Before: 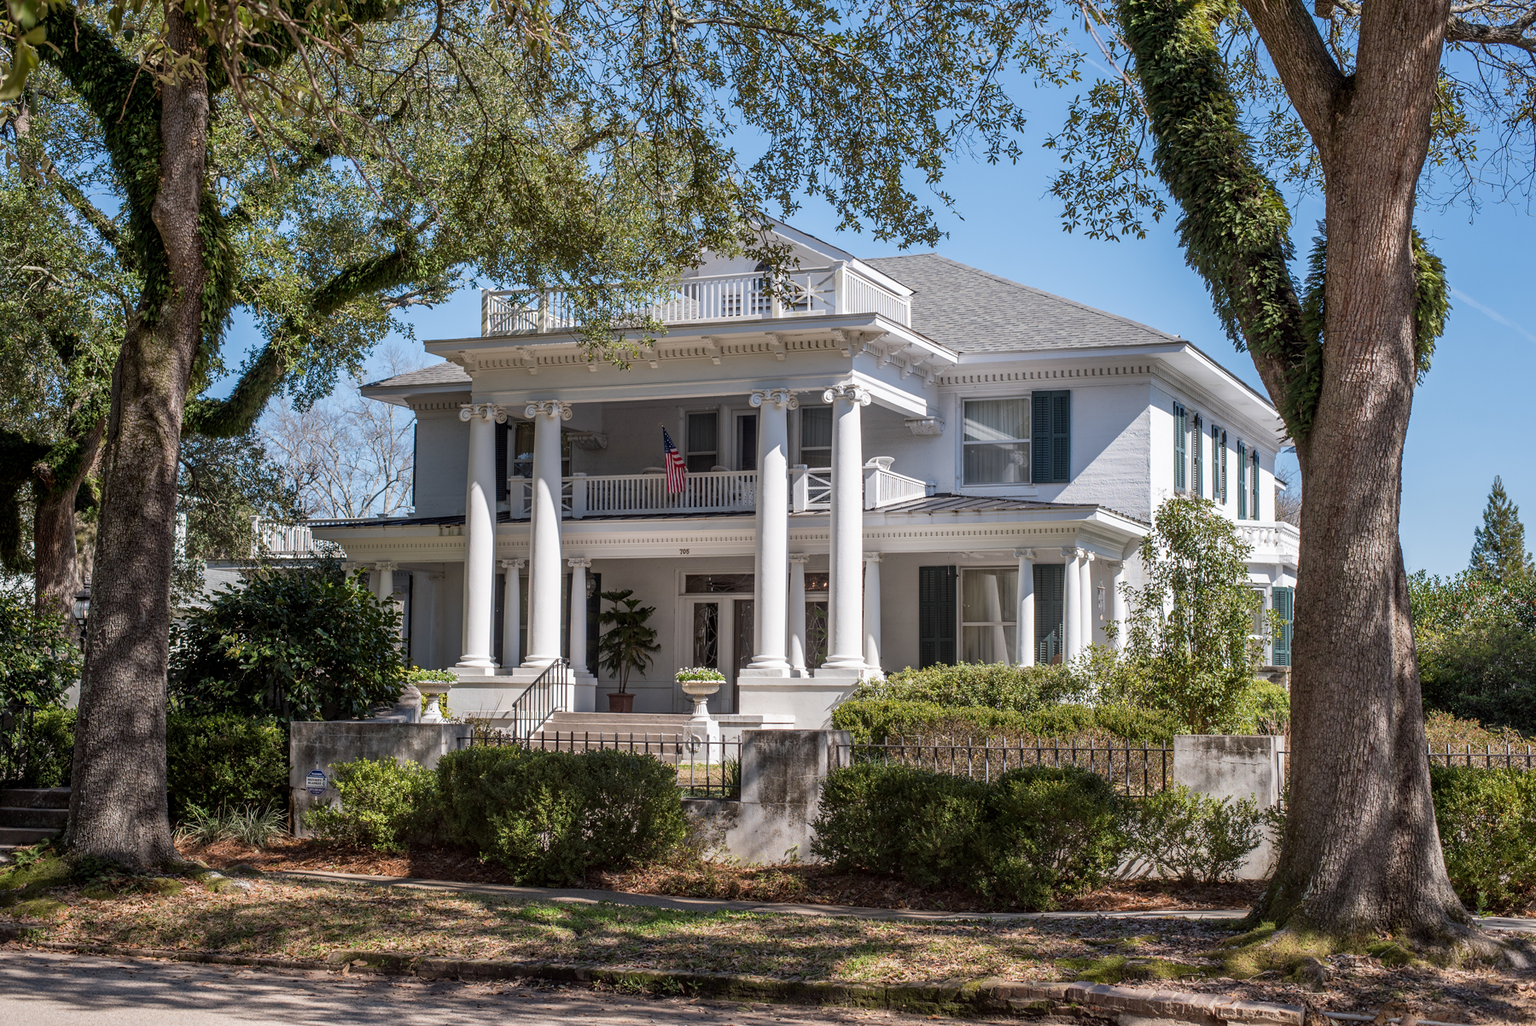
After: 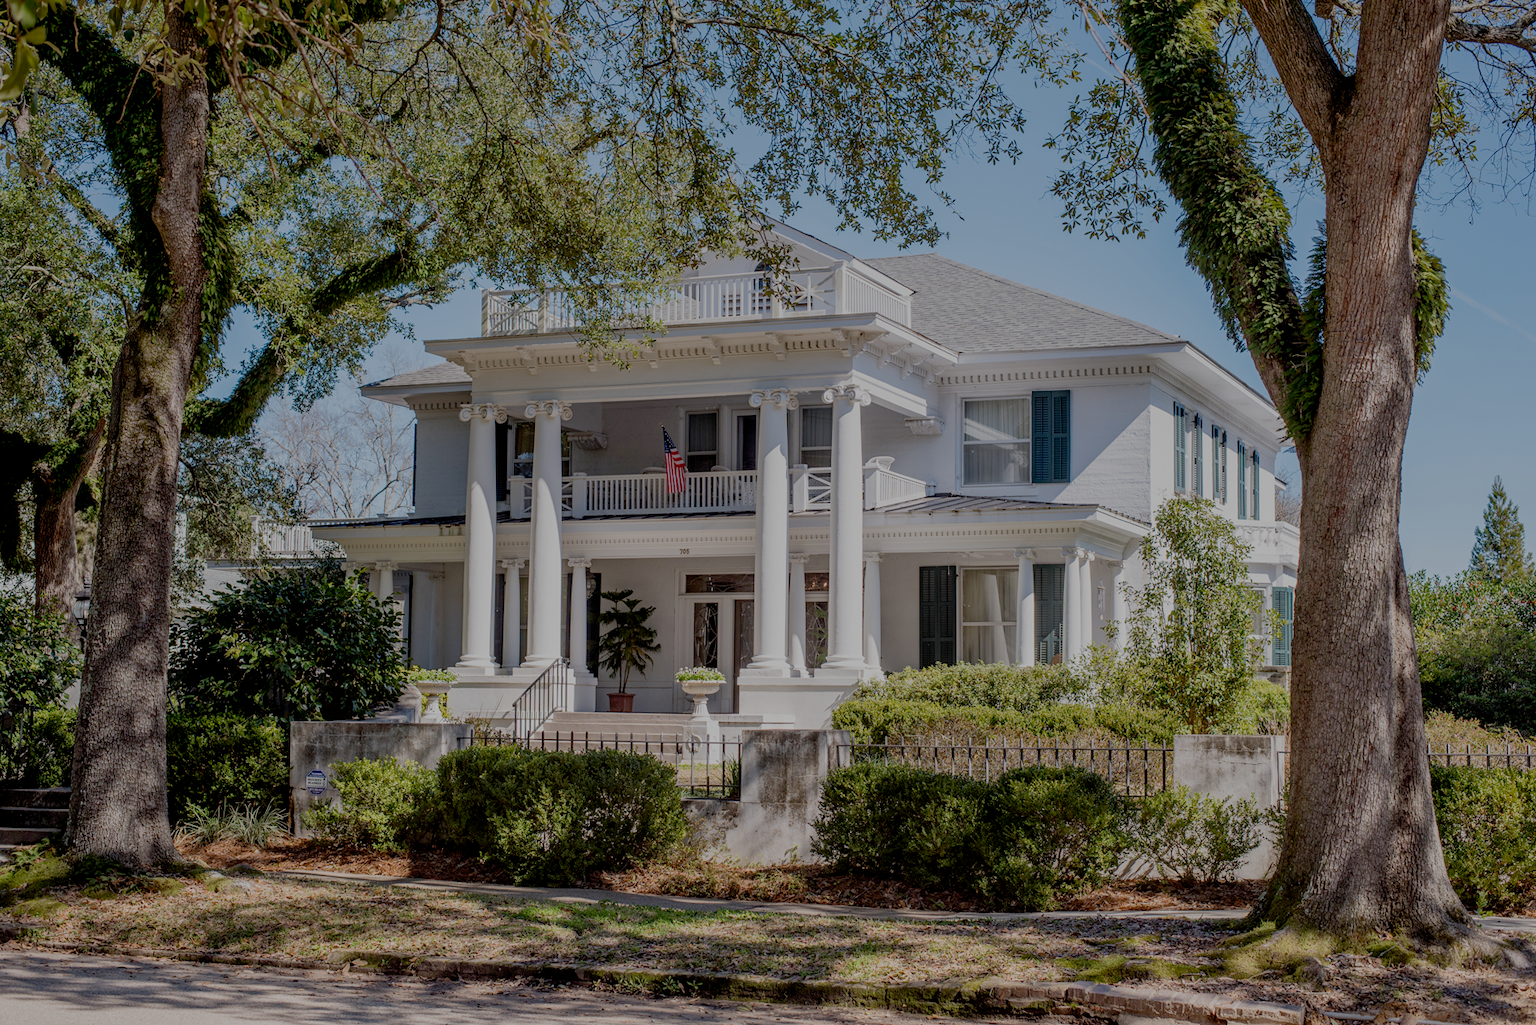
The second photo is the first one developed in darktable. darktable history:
filmic rgb: black relative exposure -7 EV, white relative exposure 6 EV, threshold 3 EV, target black luminance 0%, hardness 2.73, latitude 61.22%, contrast 0.691, highlights saturation mix 10%, shadows ↔ highlights balance -0.073%, preserve chrominance no, color science v4 (2020), iterations of high-quality reconstruction 10, contrast in shadows soft, contrast in highlights soft, enable highlight reconstruction true
graduated density: on, module defaults
